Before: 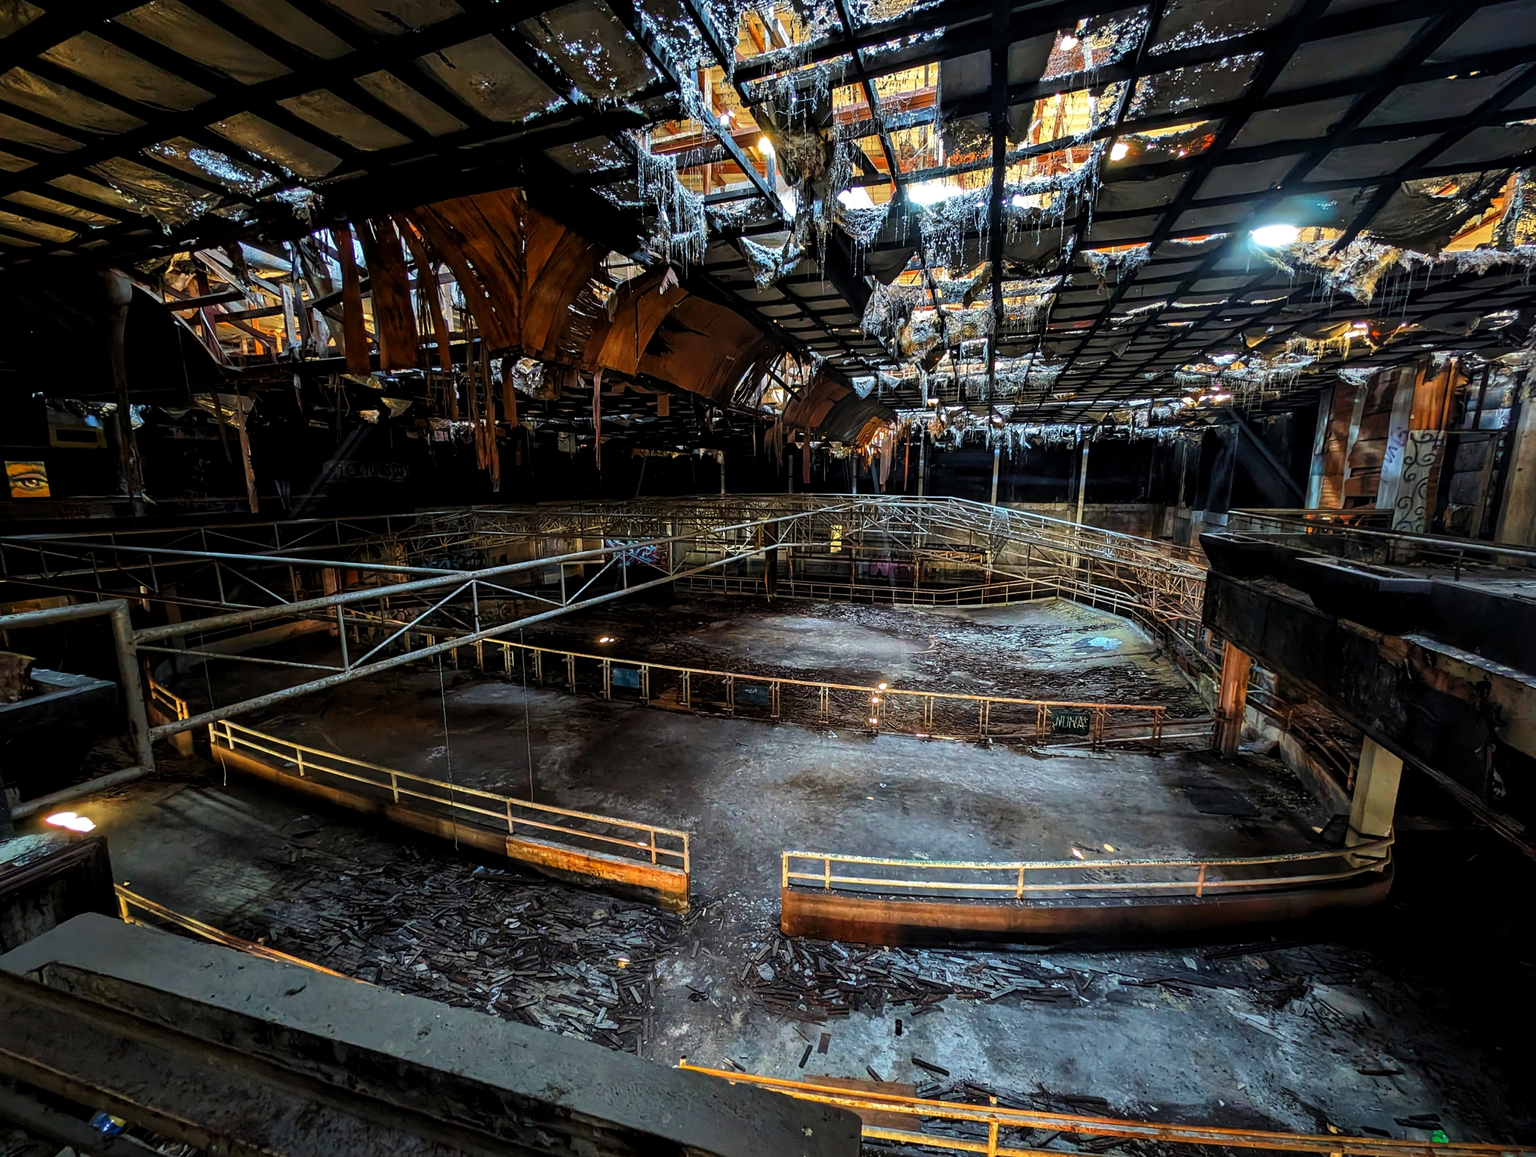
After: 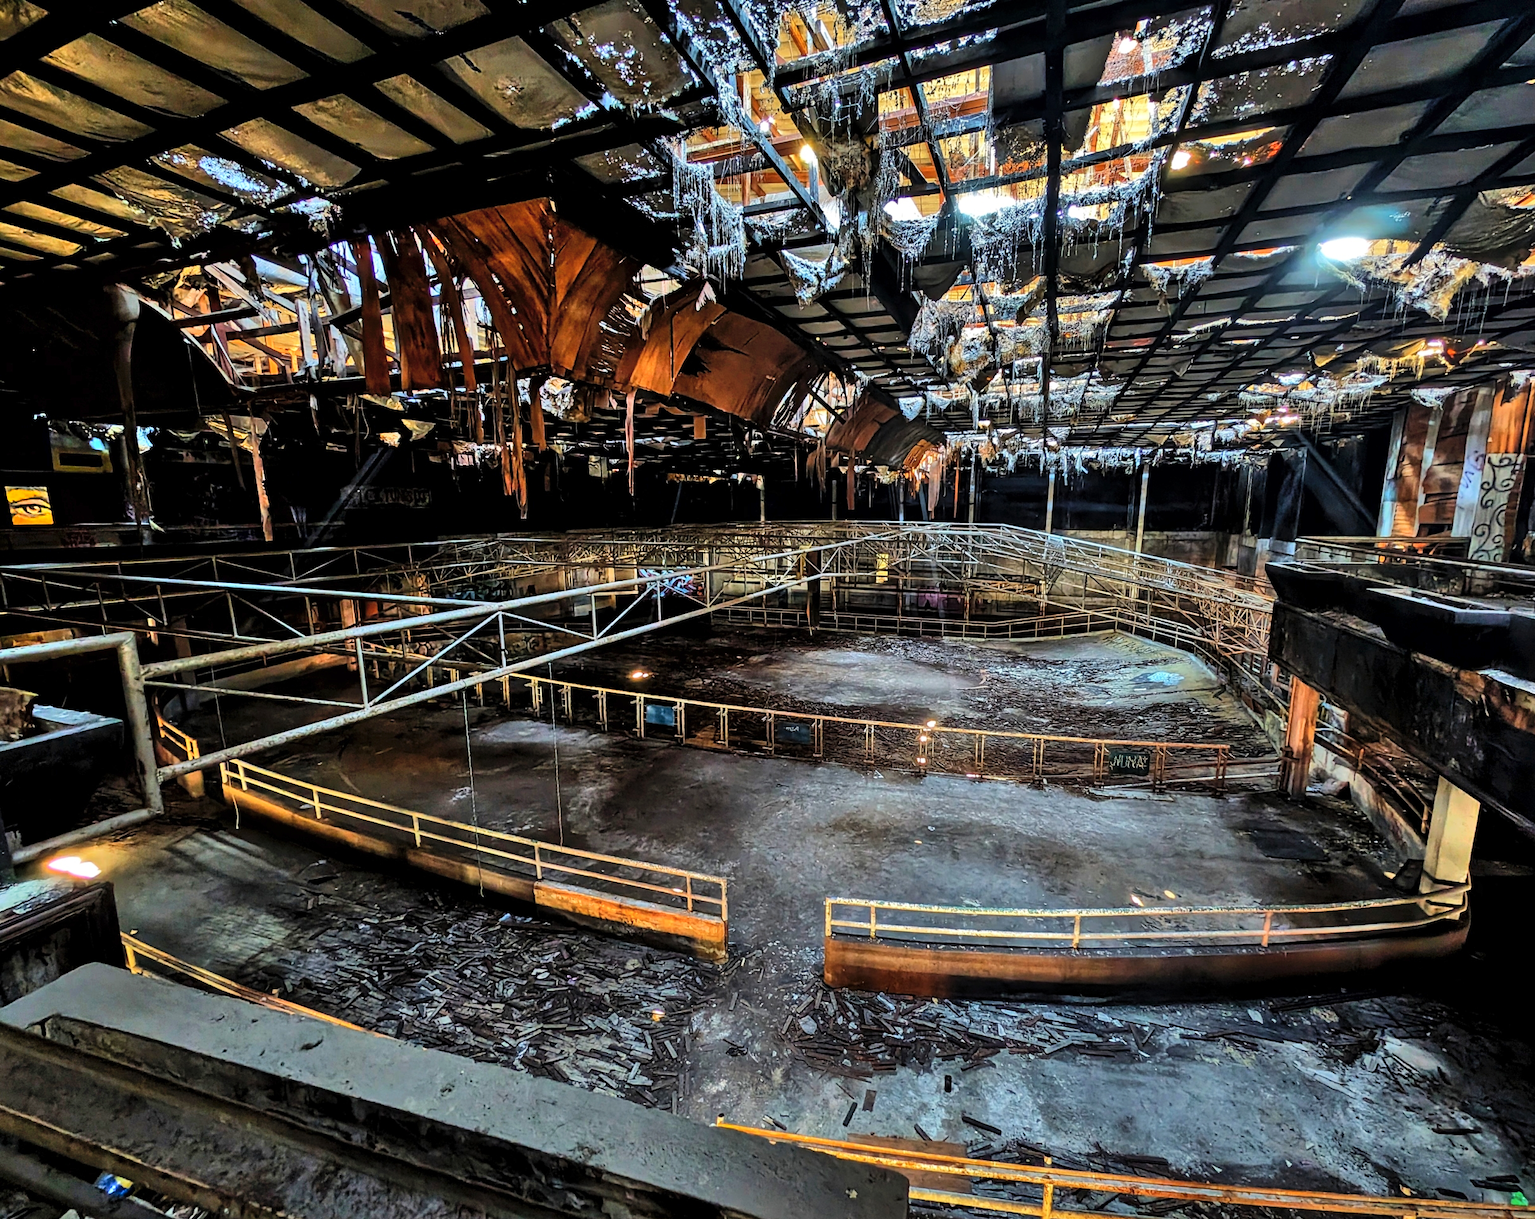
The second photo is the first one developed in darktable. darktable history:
crop and rotate: left 0%, right 5.176%
shadows and highlights: shadows 60.92, soften with gaussian
